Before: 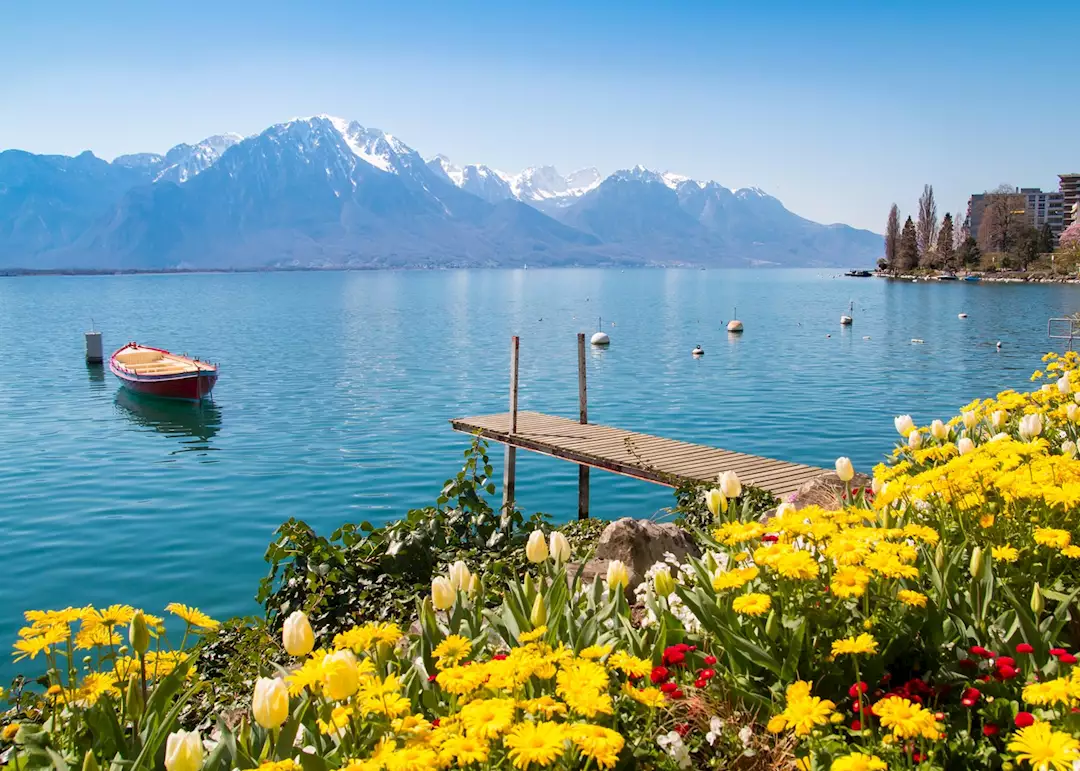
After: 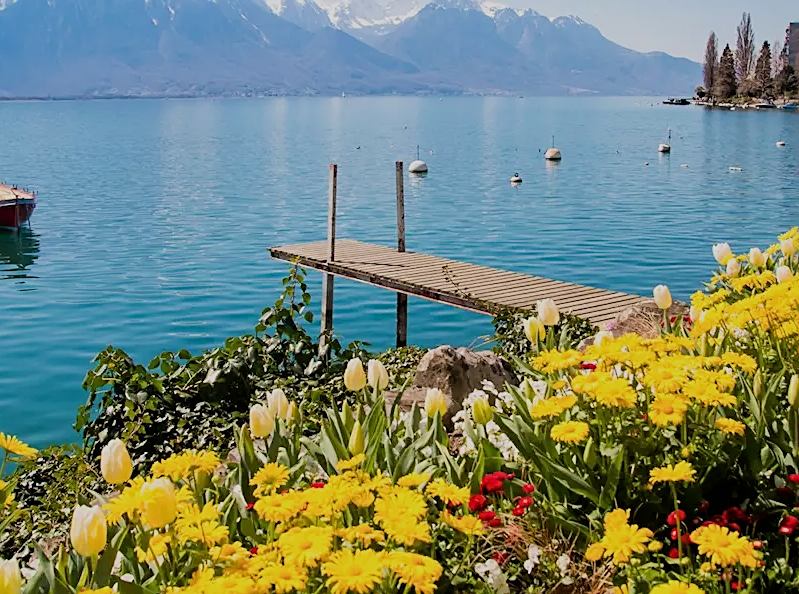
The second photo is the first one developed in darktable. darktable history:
sharpen: amount 0.492
filmic rgb: black relative exposure -7.65 EV, white relative exposure 4.56 EV, threshold 3.03 EV, hardness 3.61, iterations of high-quality reconstruction 0, enable highlight reconstruction true
crop: left 16.862%, top 22.384%, right 9.148%
